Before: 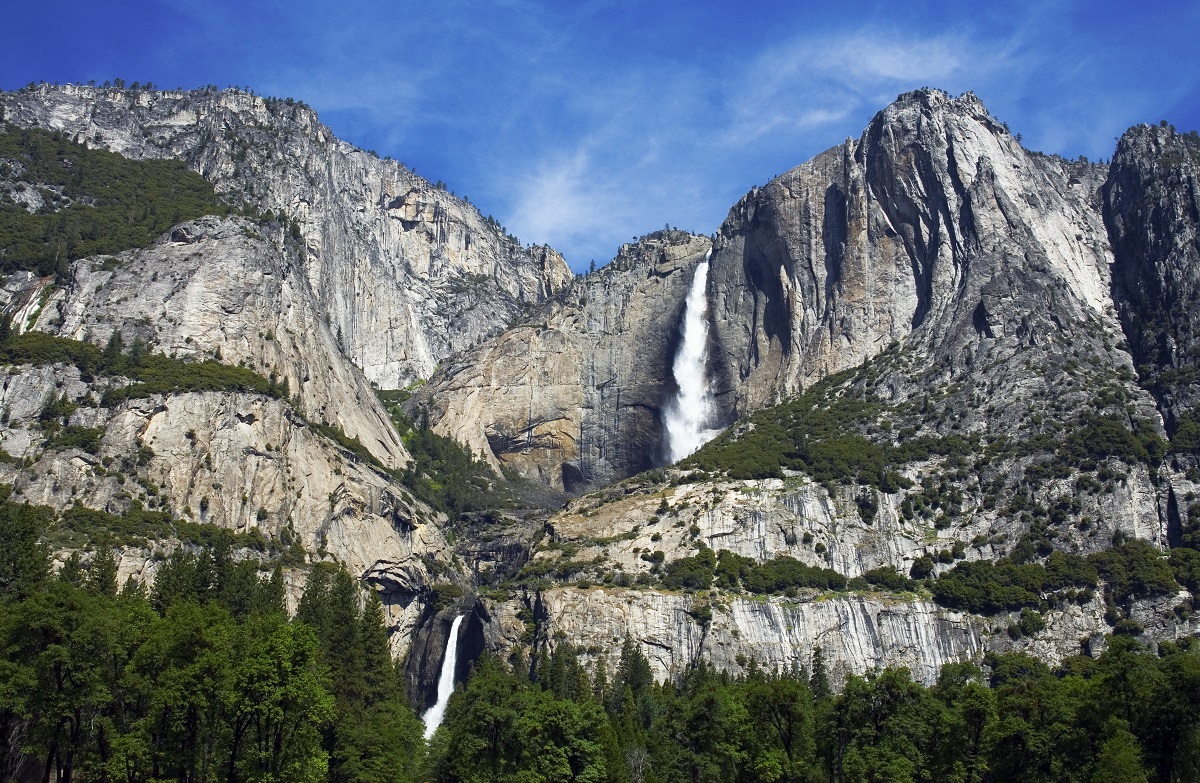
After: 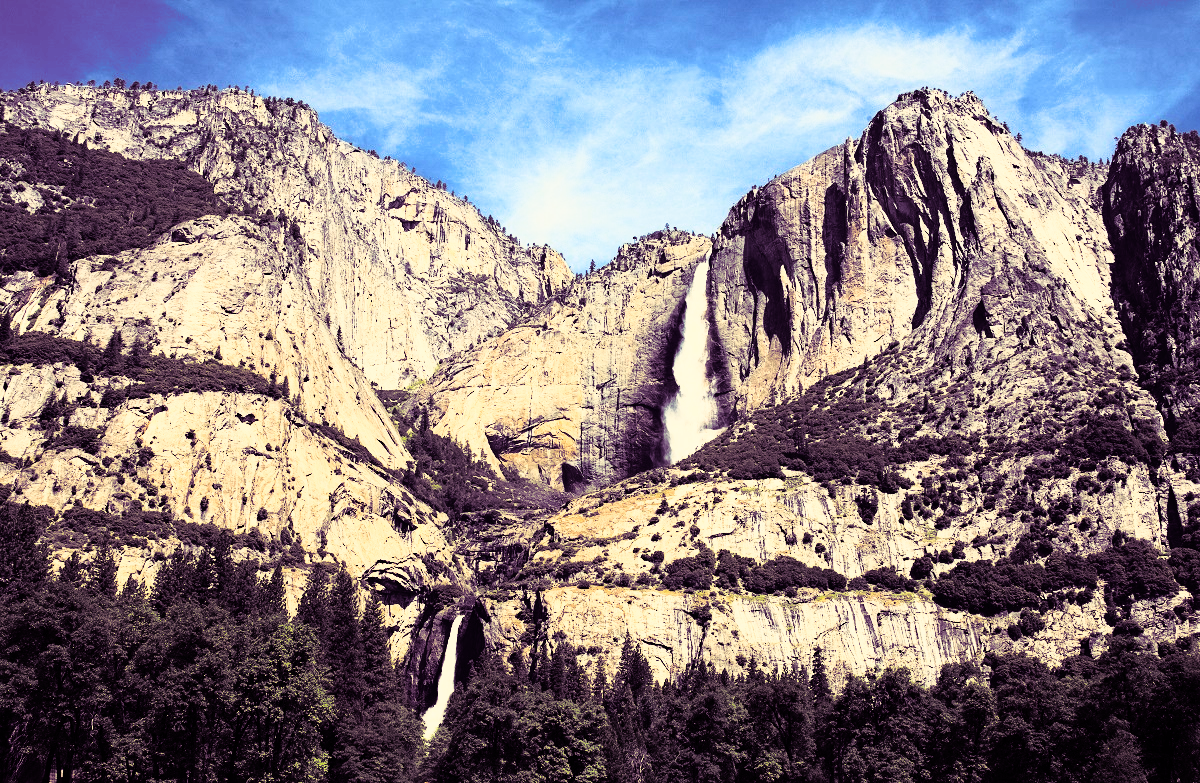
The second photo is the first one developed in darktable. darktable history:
white balance: red 1.123, blue 0.83
rgb curve: curves: ch0 [(0, 0) (0.21, 0.15) (0.24, 0.21) (0.5, 0.75) (0.75, 0.96) (0.89, 0.99) (1, 1)]; ch1 [(0, 0.02) (0.21, 0.13) (0.25, 0.2) (0.5, 0.67) (0.75, 0.9) (0.89, 0.97) (1, 1)]; ch2 [(0, 0.02) (0.21, 0.13) (0.25, 0.2) (0.5, 0.67) (0.75, 0.9) (0.89, 0.97) (1, 1)], compensate middle gray true
haze removal: compatibility mode true, adaptive false
split-toning: shadows › hue 277.2°, shadows › saturation 0.74
